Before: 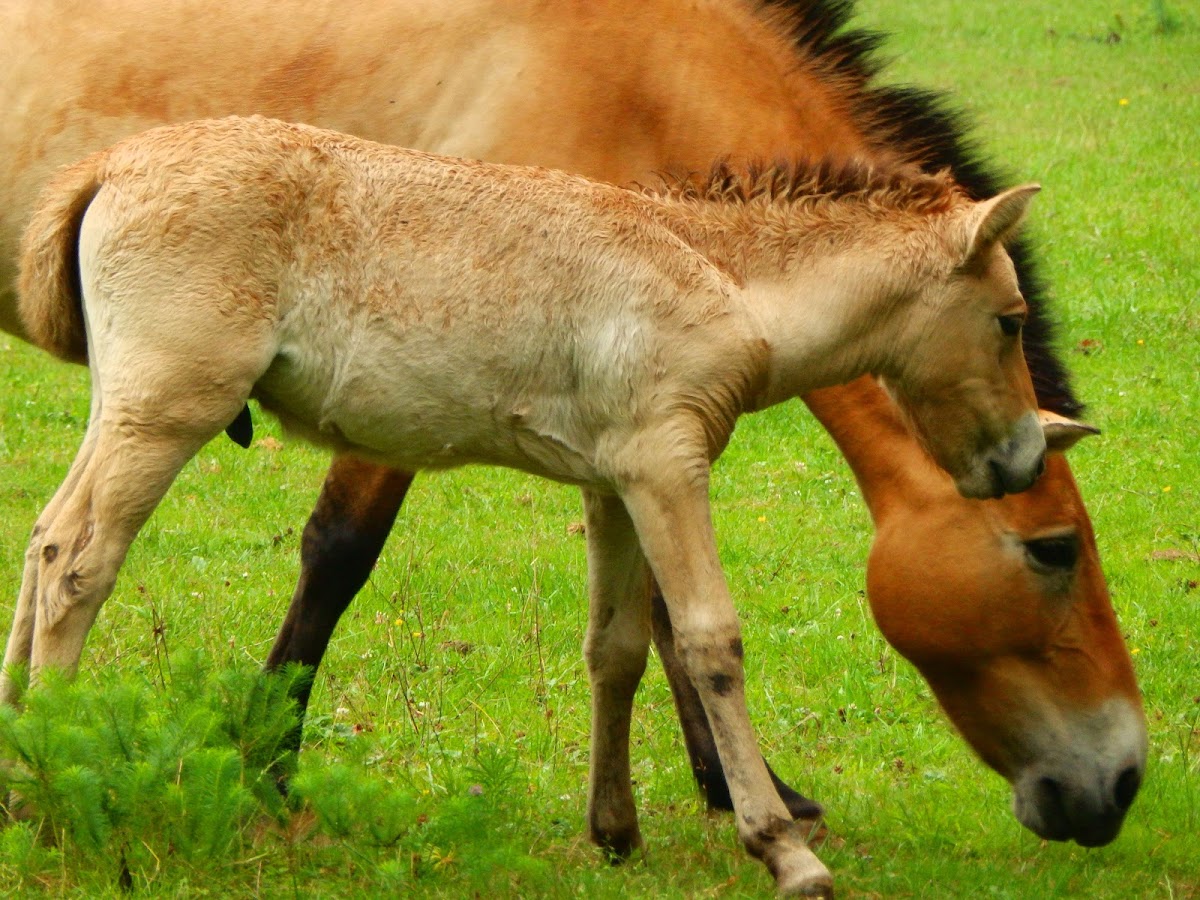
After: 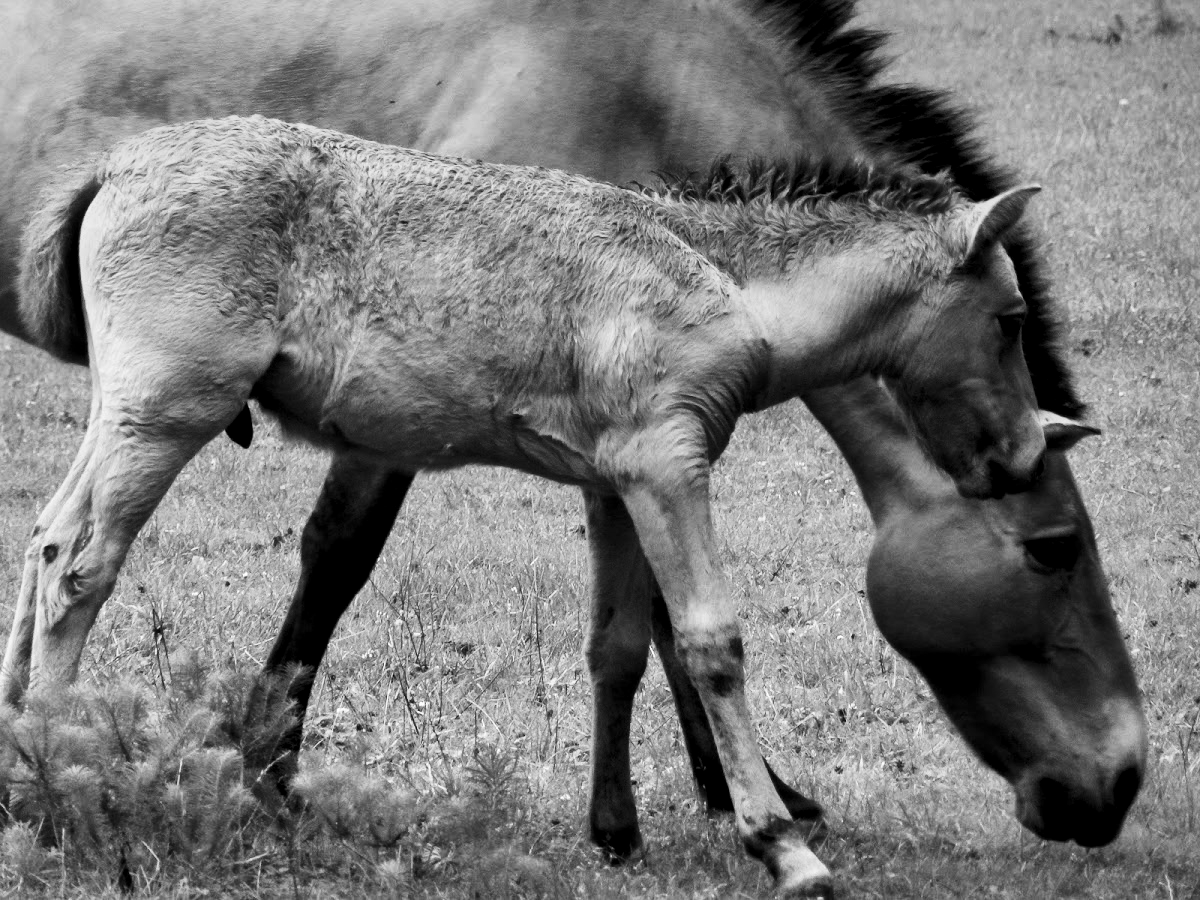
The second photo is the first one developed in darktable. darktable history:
graduated density: rotation 5.63°, offset 76.9
monochrome: on, module defaults
local contrast: mode bilateral grid, contrast 25, coarseness 60, detail 151%, midtone range 0.2
contrast brightness saturation: contrast 0.28
